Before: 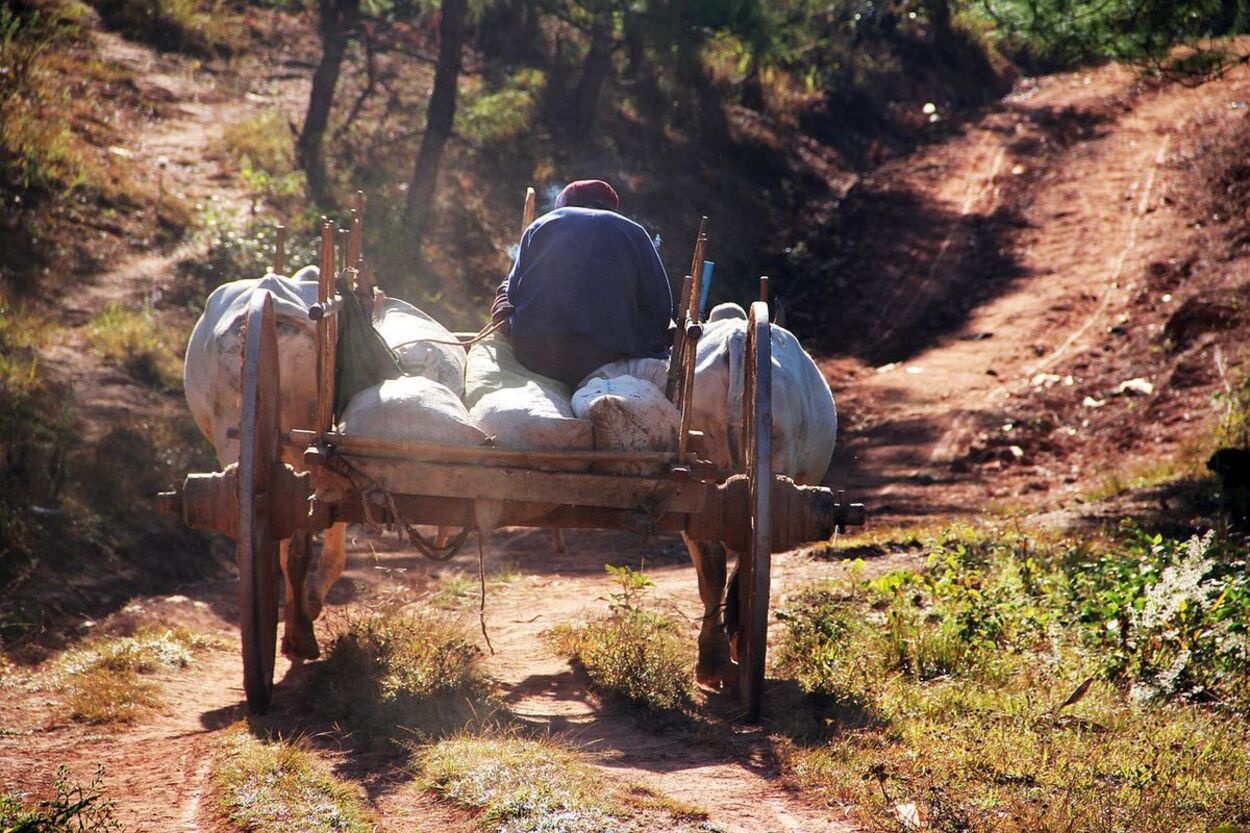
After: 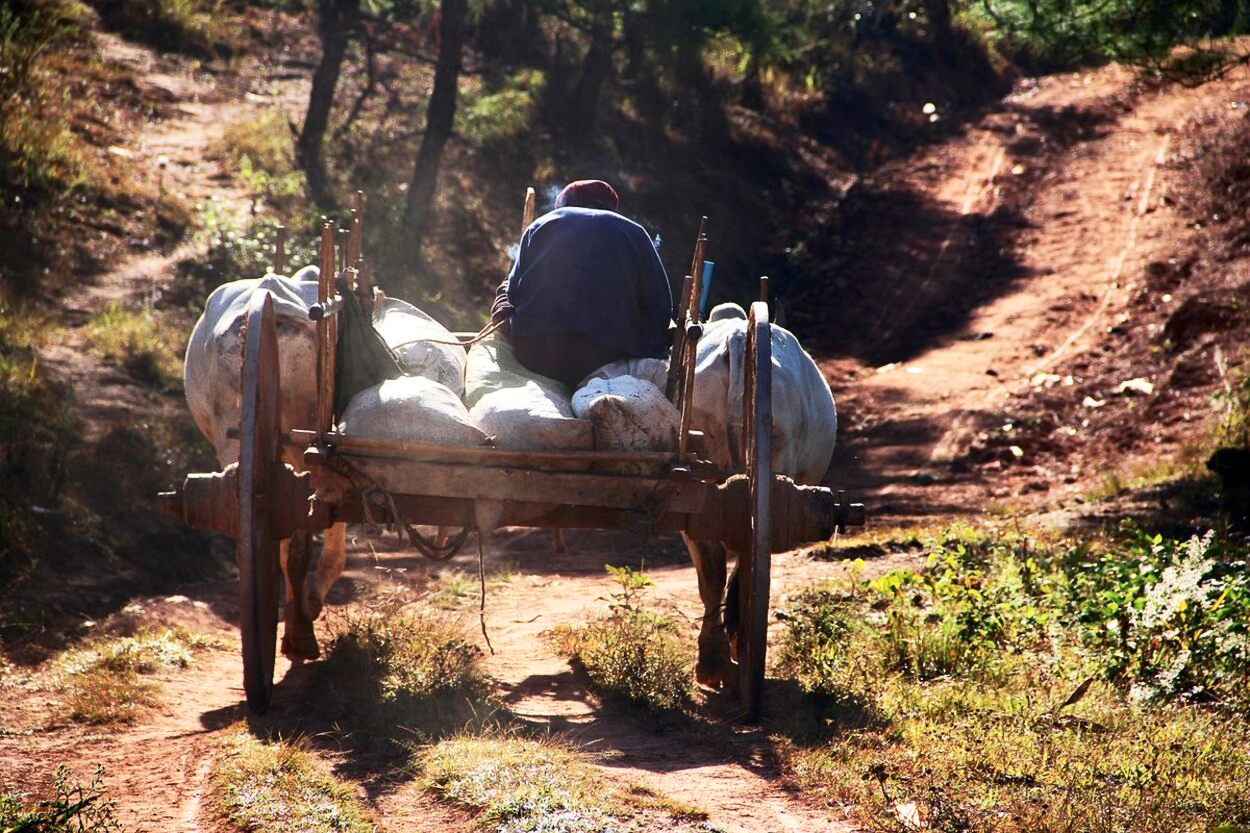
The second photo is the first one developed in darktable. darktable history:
contrast brightness saturation: contrast 0.223
tone curve: curves: ch0 [(0, 0) (0.003, 0.003) (0.011, 0.015) (0.025, 0.031) (0.044, 0.056) (0.069, 0.083) (0.1, 0.113) (0.136, 0.145) (0.177, 0.184) (0.224, 0.225) (0.277, 0.275) (0.335, 0.327) (0.399, 0.385) (0.468, 0.447) (0.543, 0.528) (0.623, 0.611) (0.709, 0.703) (0.801, 0.802) (0.898, 0.902) (1, 1)], preserve colors none
